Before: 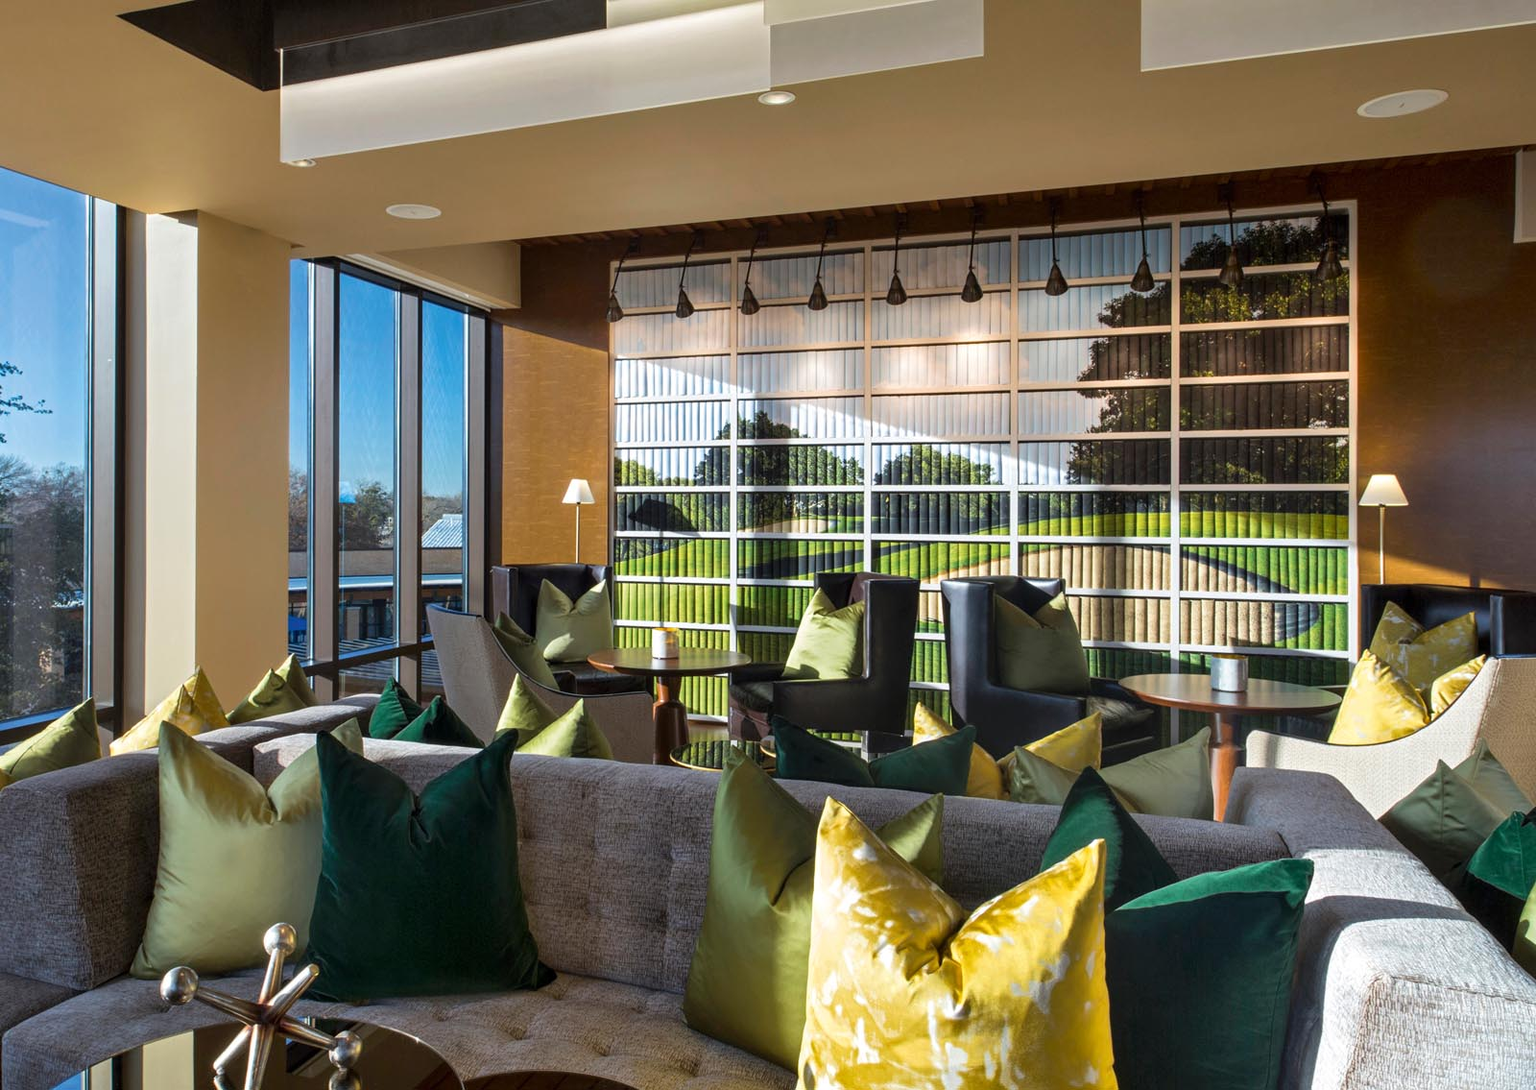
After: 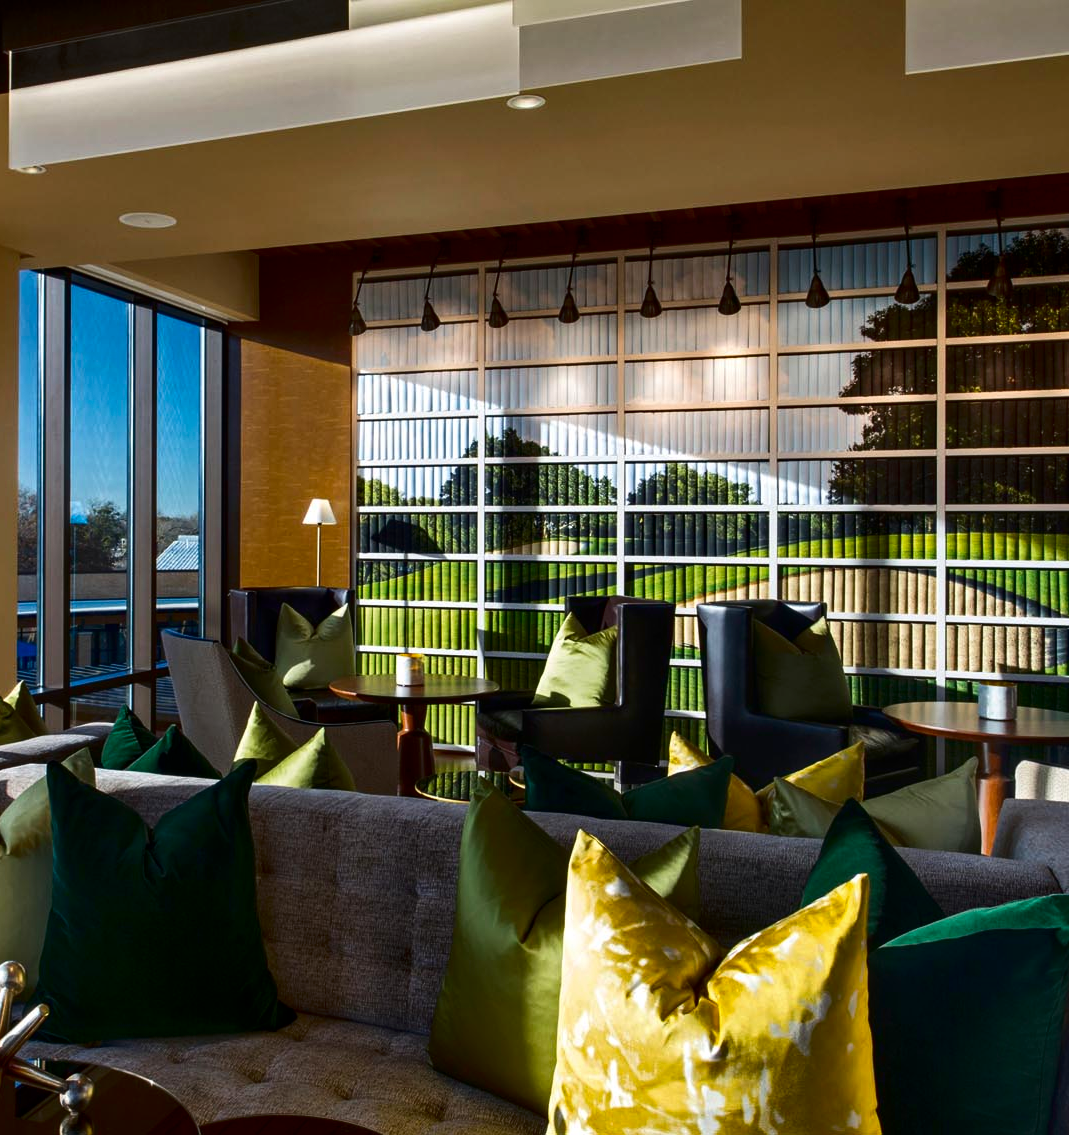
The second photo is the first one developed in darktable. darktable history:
contrast brightness saturation: contrast 0.13, brightness -0.24, saturation 0.14
crop and rotate: left 17.732%, right 15.423%
